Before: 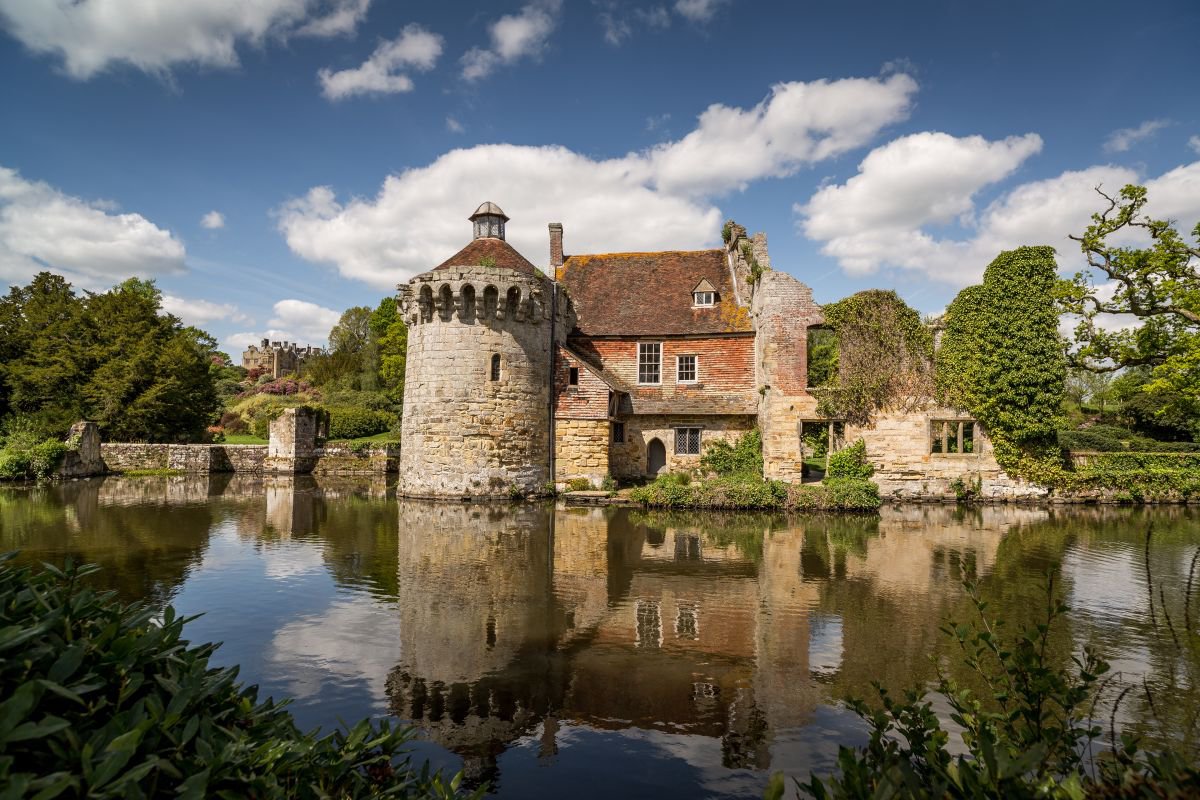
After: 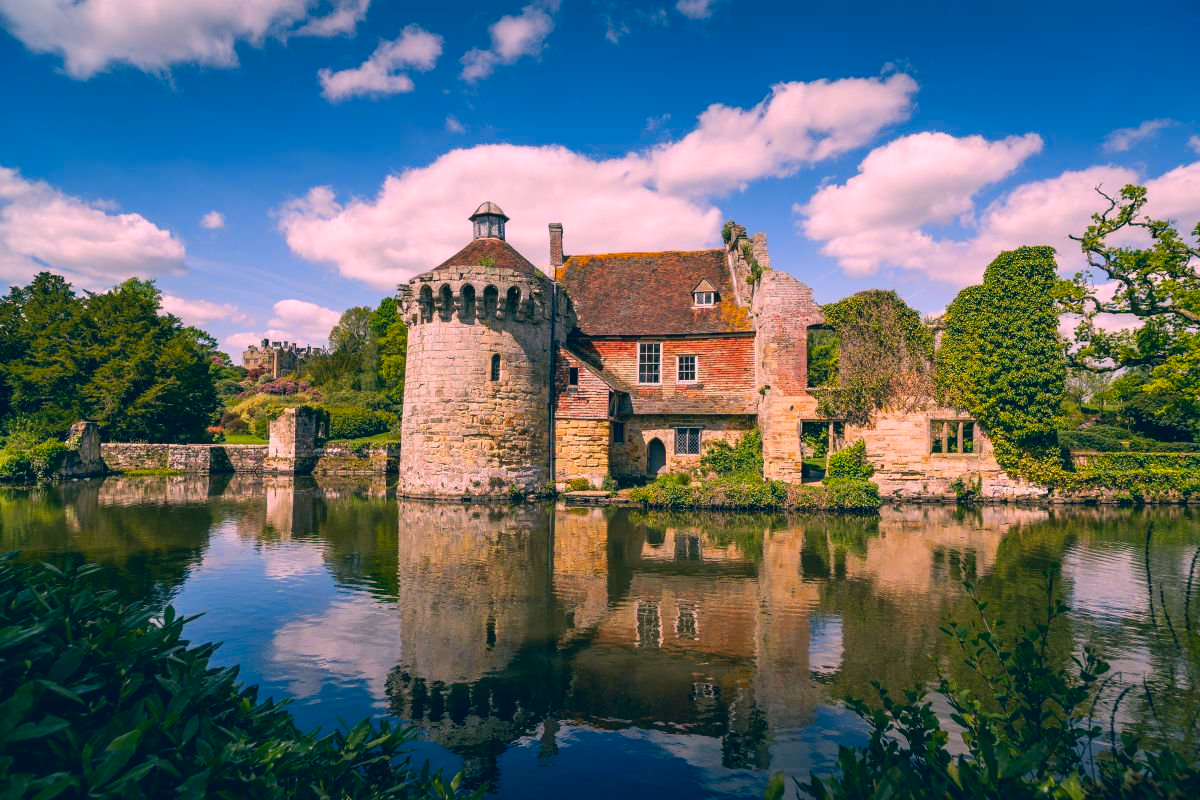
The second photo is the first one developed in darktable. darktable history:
color correction: highlights a* 16.79, highlights b* 0.311, shadows a* -14.85, shadows b* -14.55, saturation 1.47
